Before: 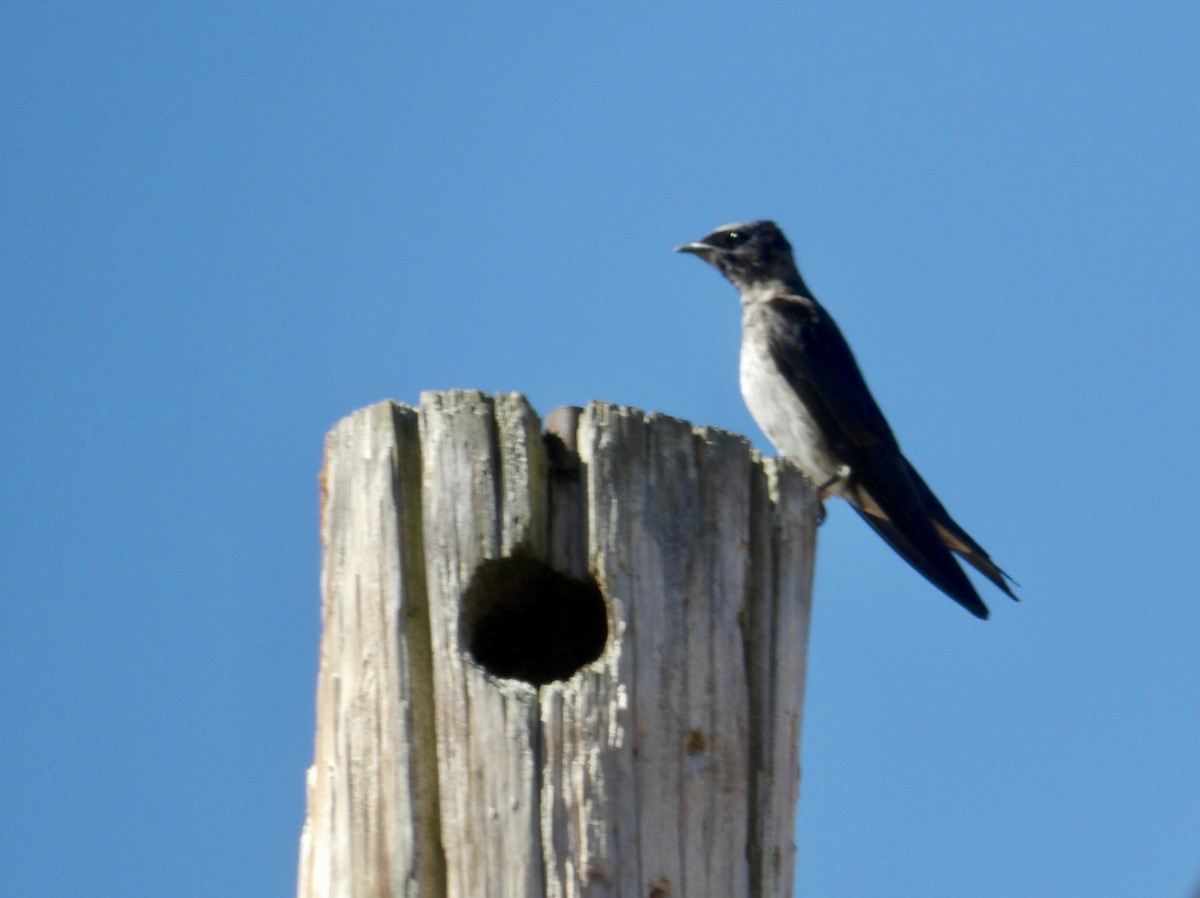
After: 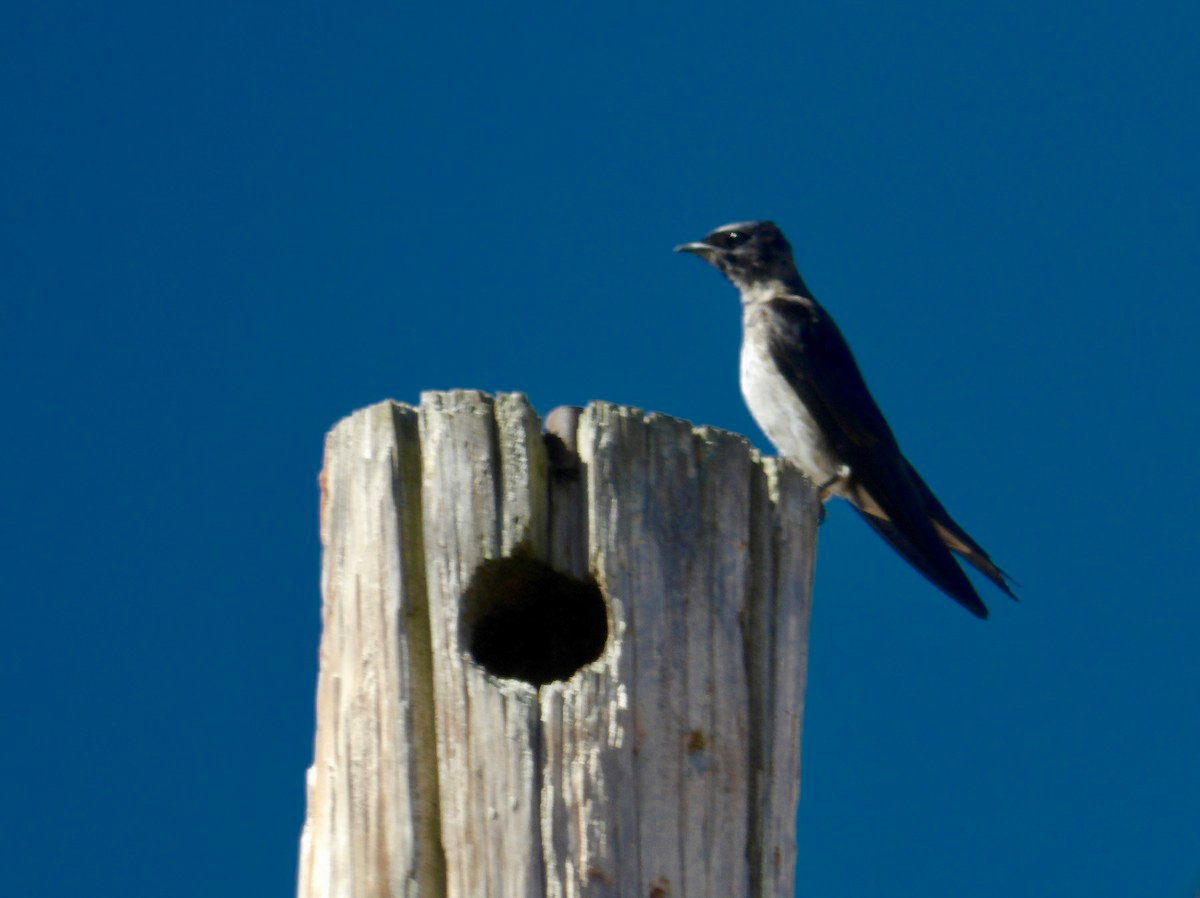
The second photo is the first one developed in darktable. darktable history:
color zones: curves: ch0 [(0, 0.497) (0.143, 0.5) (0.286, 0.5) (0.429, 0.483) (0.571, 0.116) (0.714, -0.006) (0.857, 0.28) (1, 0.497)], mix 27.42%
